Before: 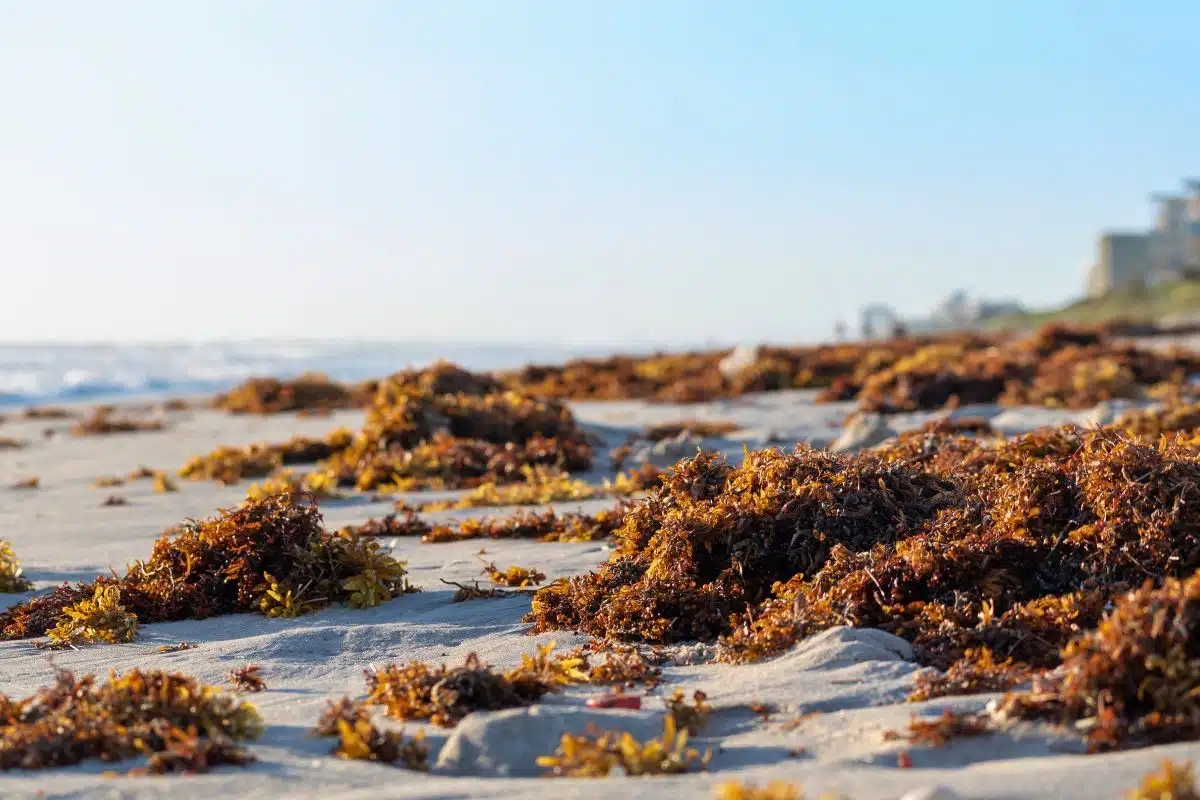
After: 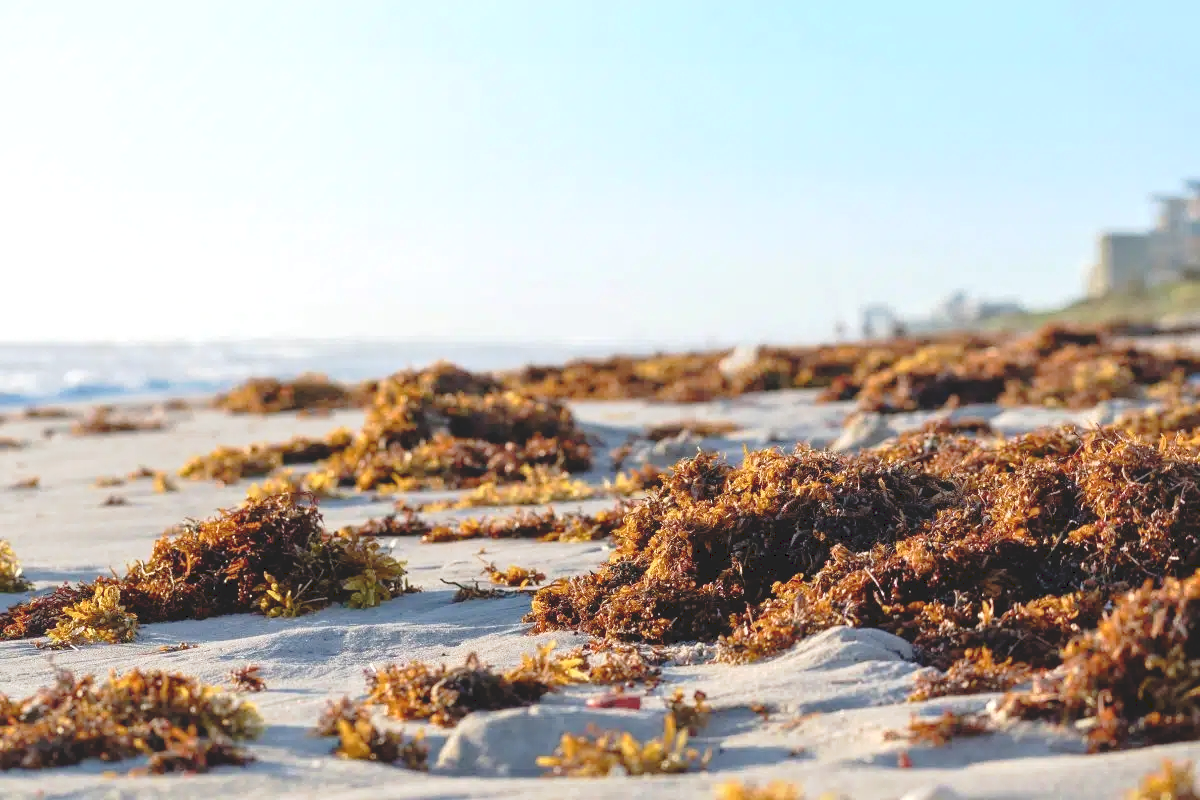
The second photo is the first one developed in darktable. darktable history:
exposure: exposure 0.207 EV, compensate highlight preservation false
tone curve: curves: ch0 [(0, 0) (0.003, 0.128) (0.011, 0.133) (0.025, 0.133) (0.044, 0.141) (0.069, 0.152) (0.1, 0.169) (0.136, 0.201) (0.177, 0.239) (0.224, 0.294) (0.277, 0.358) (0.335, 0.428) (0.399, 0.488) (0.468, 0.55) (0.543, 0.611) (0.623, 0.678) (0.709, 0.755) (0.801, 0.843) (0.898, 0.91) (1, 1)], preserve colors none
